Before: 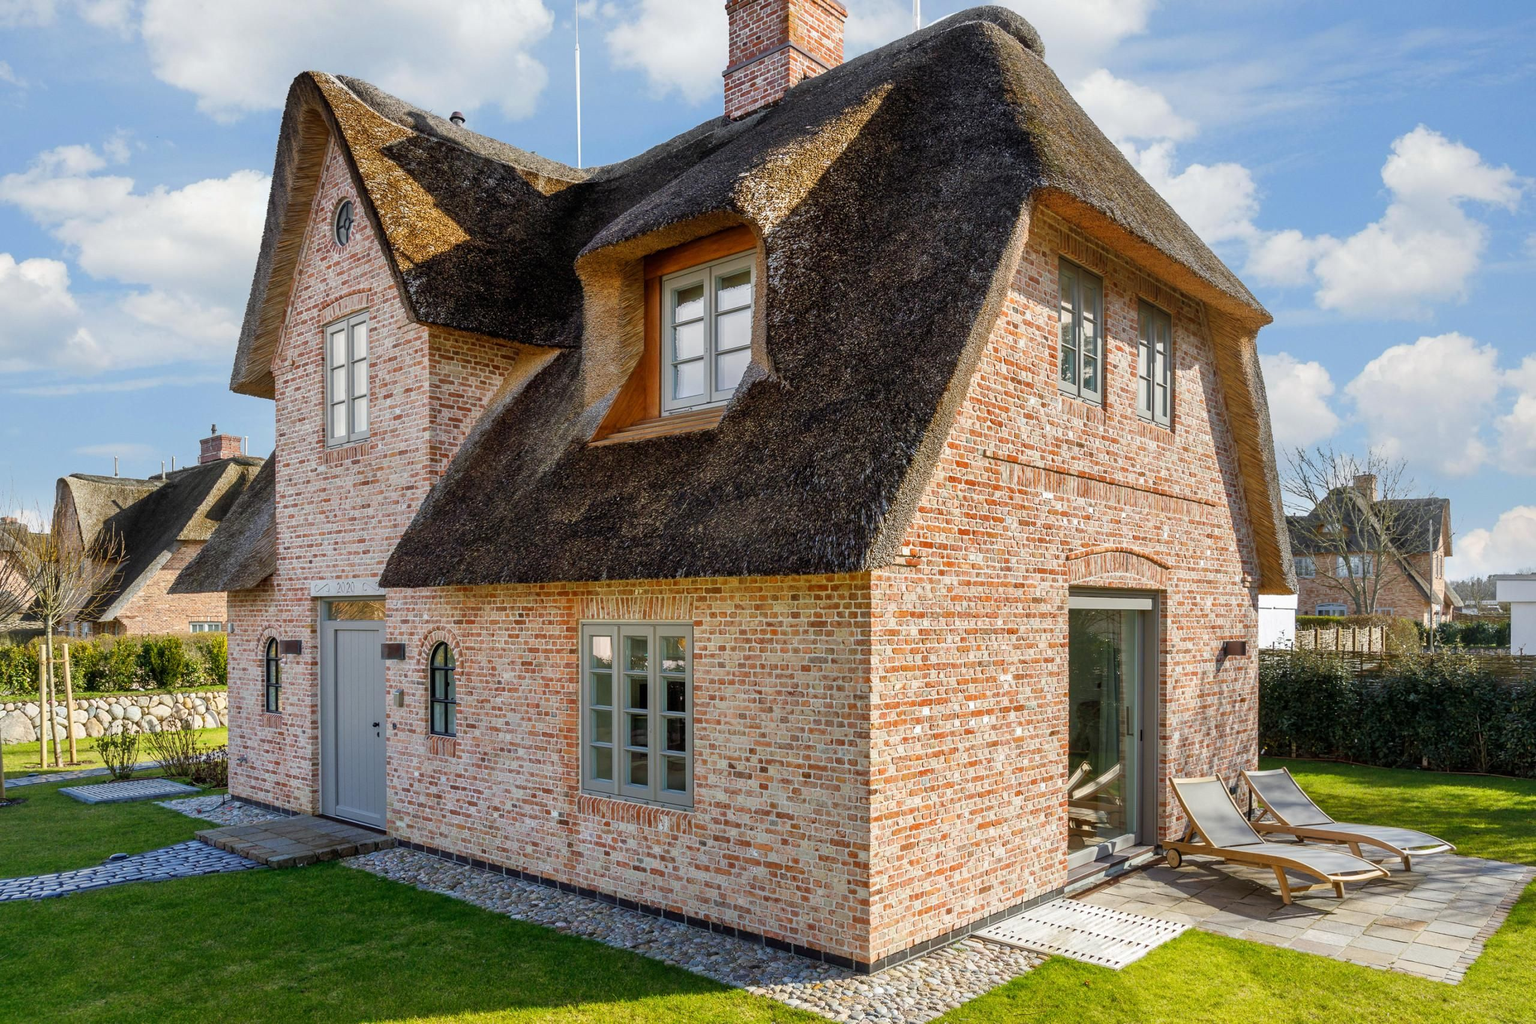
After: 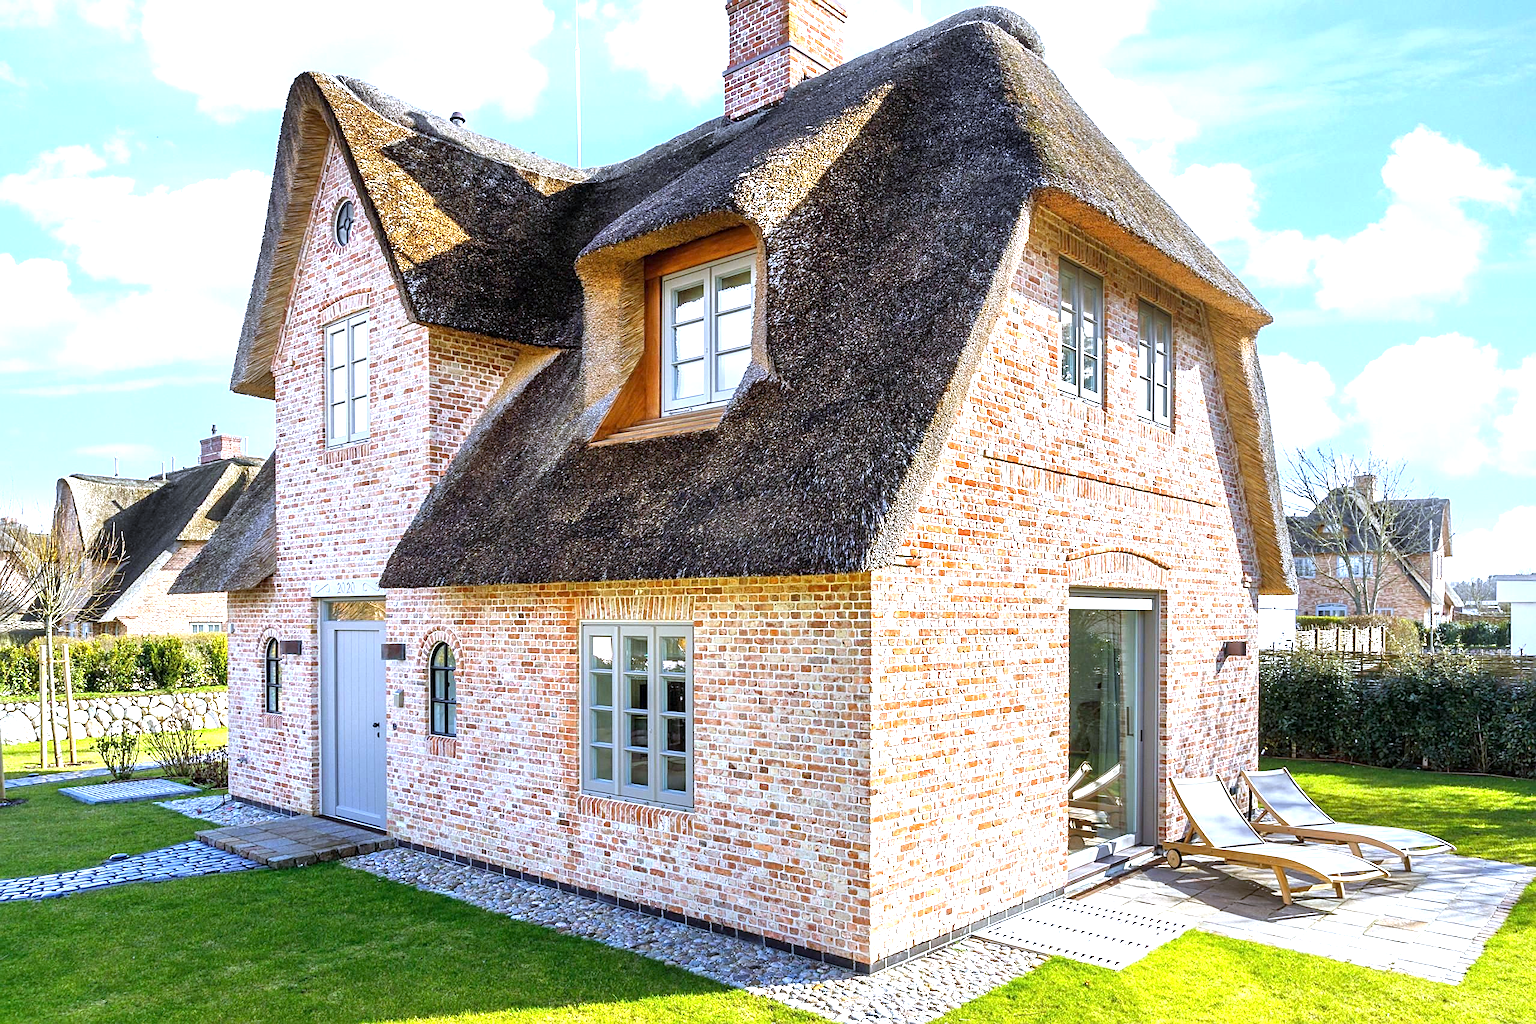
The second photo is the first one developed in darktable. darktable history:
white balance: red 0.948, green 1.02, blue 1.176
sharpen: on, module defaults
exposure: exposure 1.2 EV, compensate highlight preservation false
